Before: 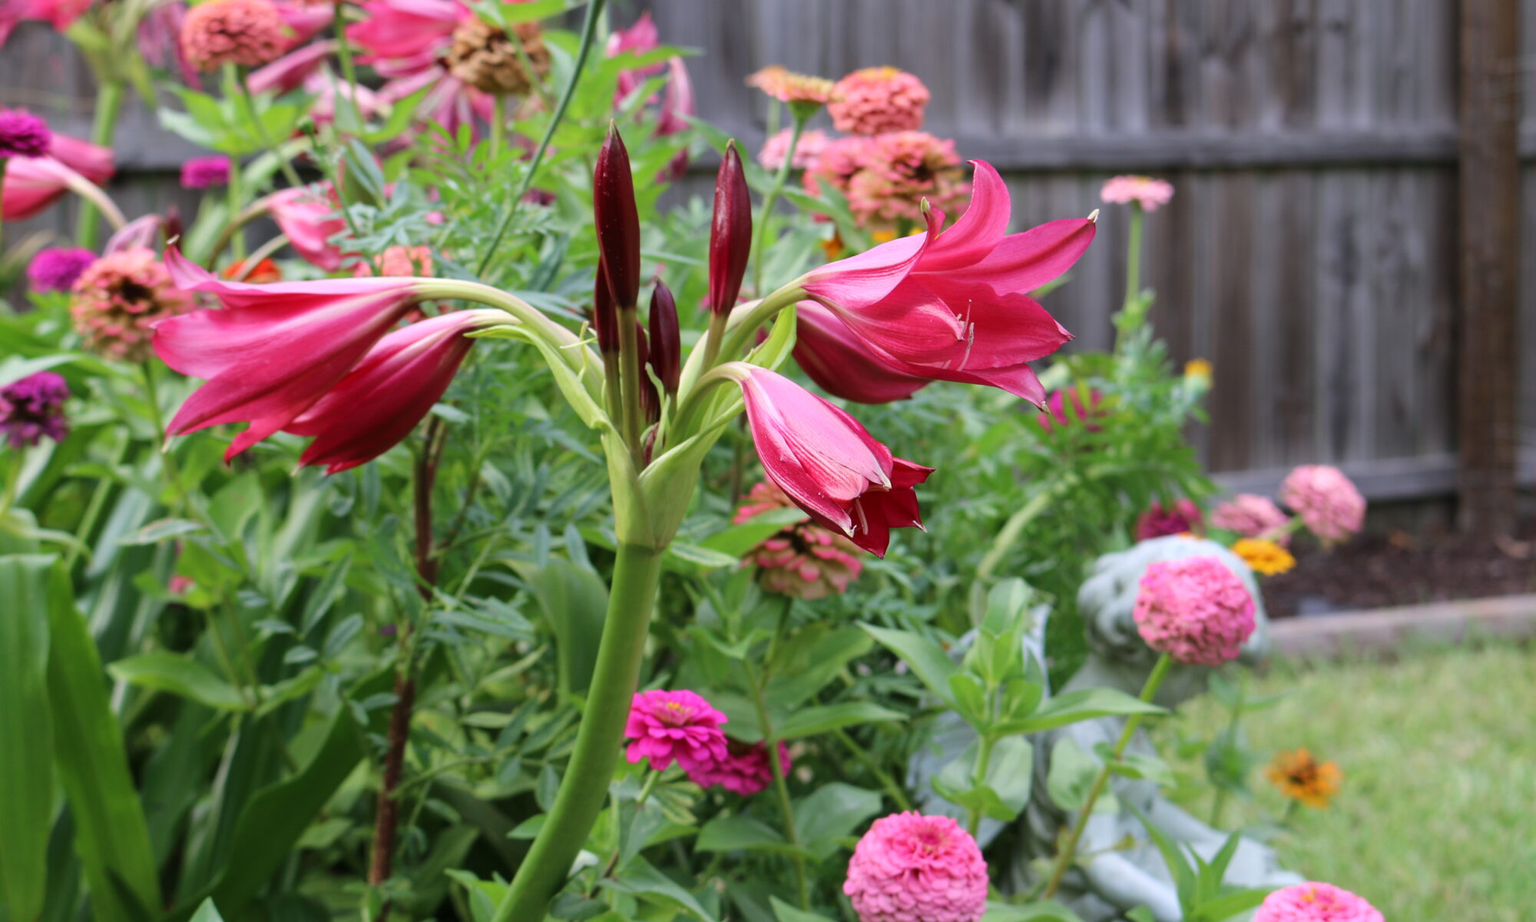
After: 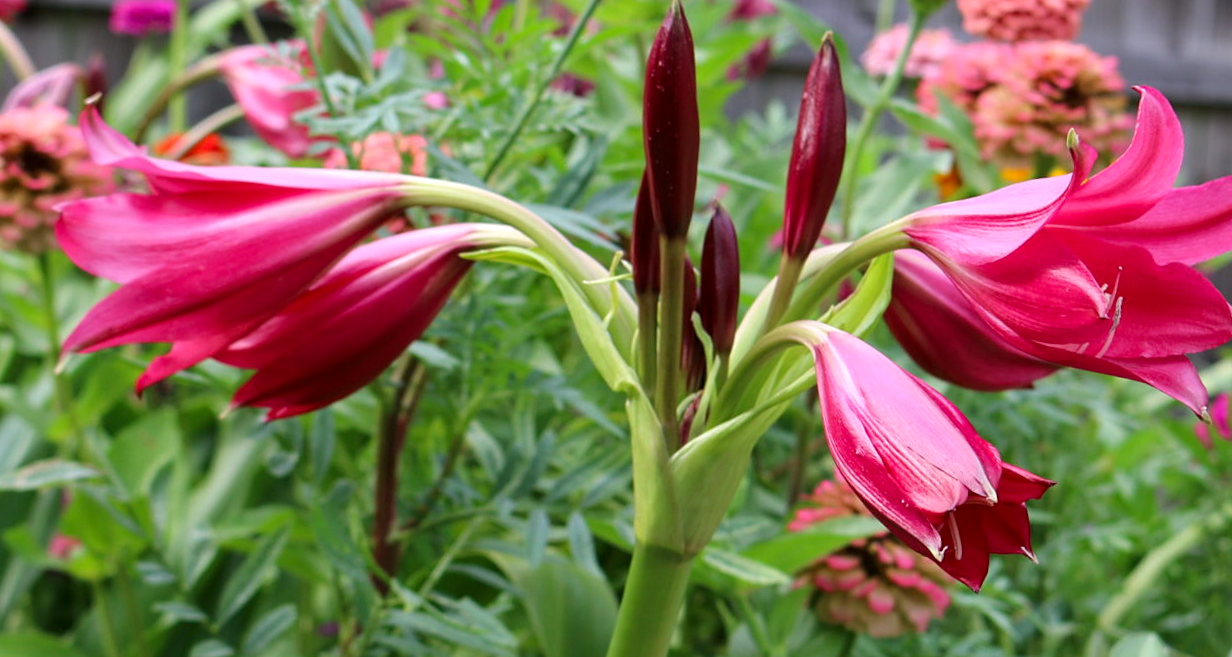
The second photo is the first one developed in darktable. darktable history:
sharpen: amount 0.2
crop and rotate: angle -4.99°, left 2.122%, top 6.945%, right 27.566%, bottom 30.519%
contrast brightness saturation: saturation 0.1
local contrast: highlights 100%, shadows 100%, detail 120%, midtone range 0.2
